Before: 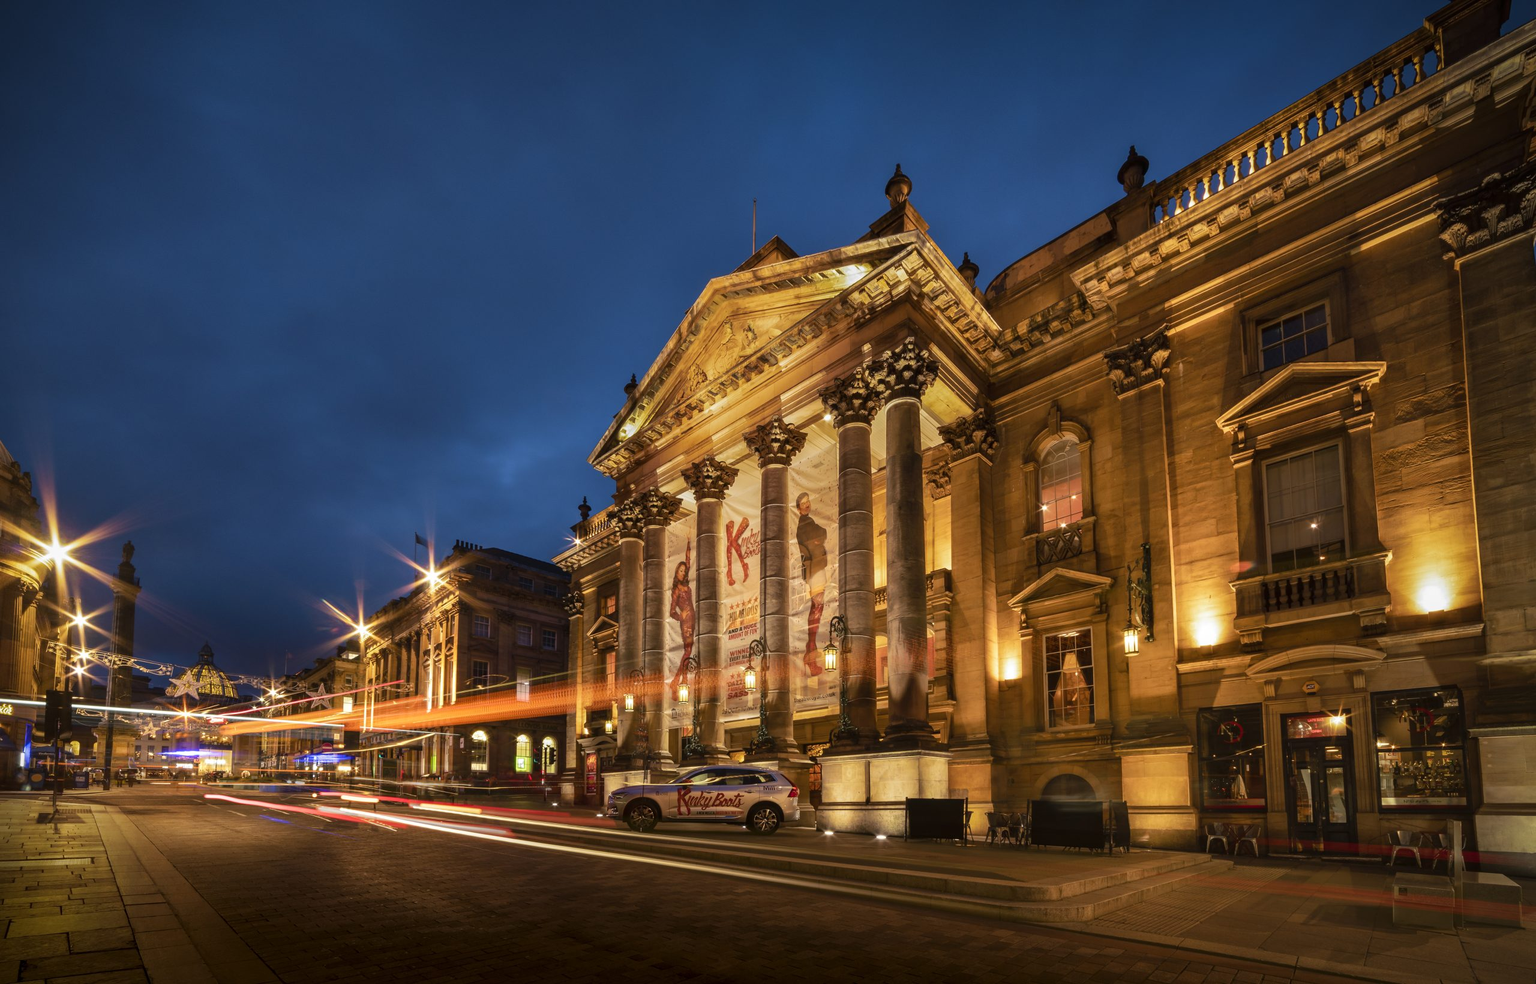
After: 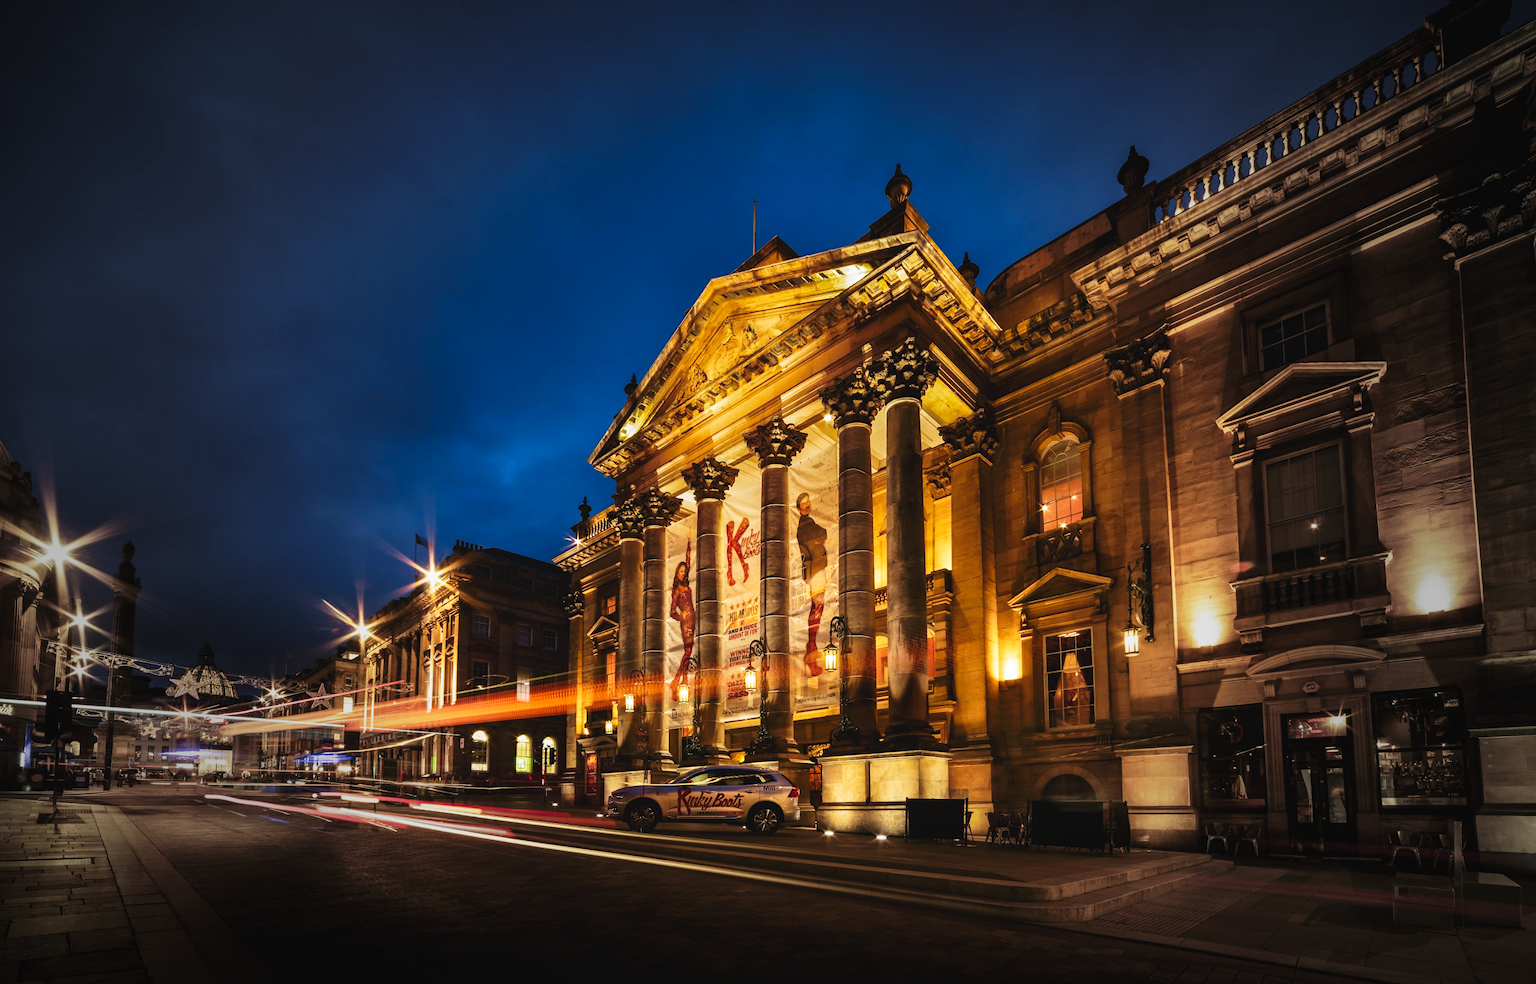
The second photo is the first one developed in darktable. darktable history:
tone curve: curves: ch0 [(0, 0) (0.003, 0.047) (0.011, 0.047) (0.025, 0.049) (0.044, 0.051) (0.069, 0.055) (0.1, 0.066) (0.136, 0.089) (0.177, 0.12) (0.224, 0.155) (0.277, 0.205) (0.335, 0.281) (0.399, 0.37) (0.468, 0.47) (0.543, 0.574) (0.623, 0.687) (0.709, 0.801) (0.801, 0.89) (0.898, 0.963) (1, 1)], preserve colors none
vignetting: fall-off start 40%, fall-off radius 40%
